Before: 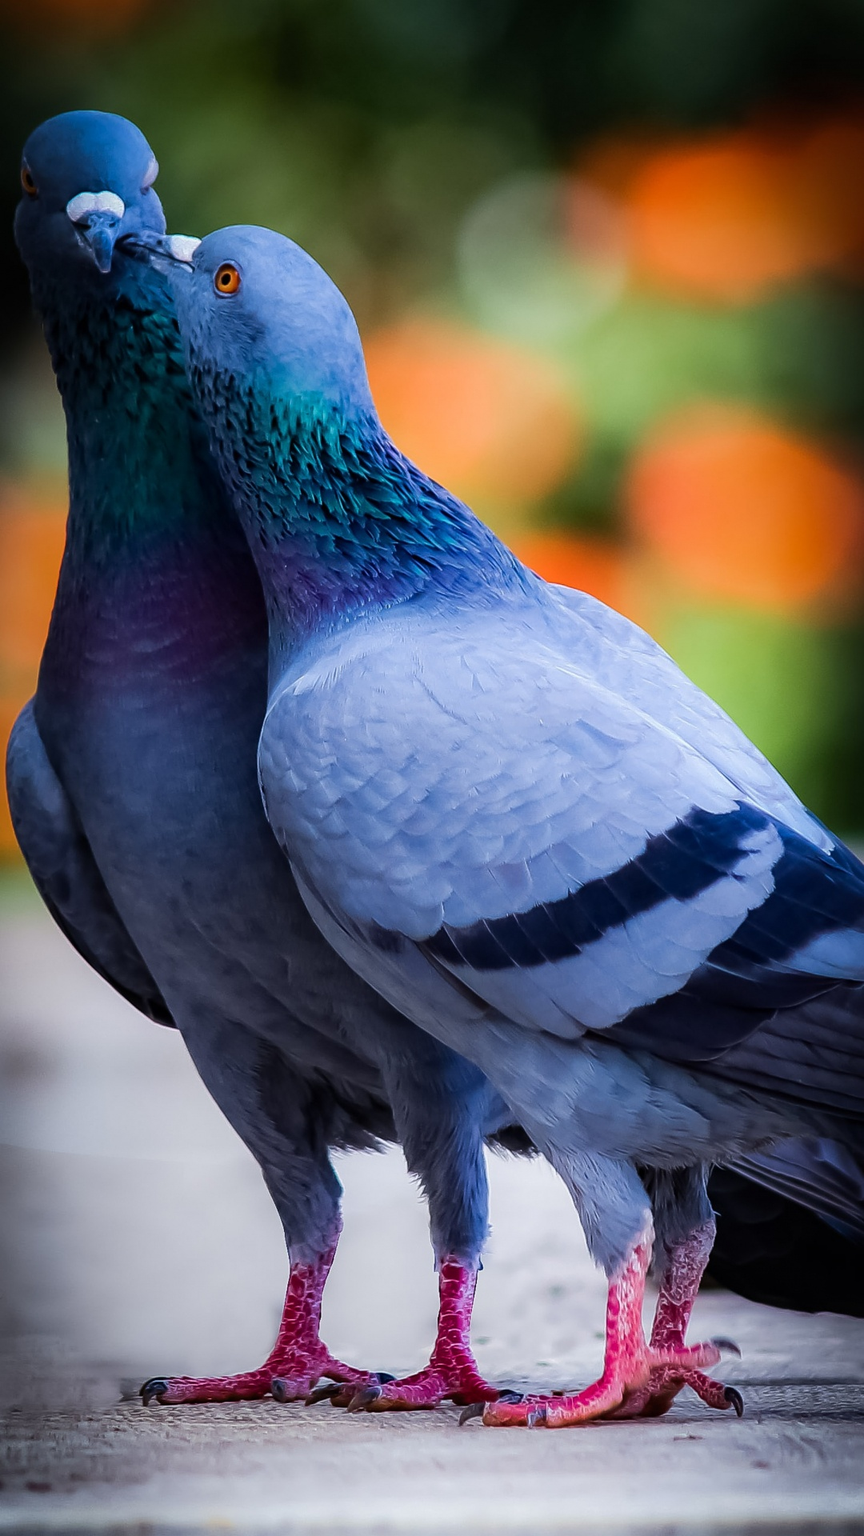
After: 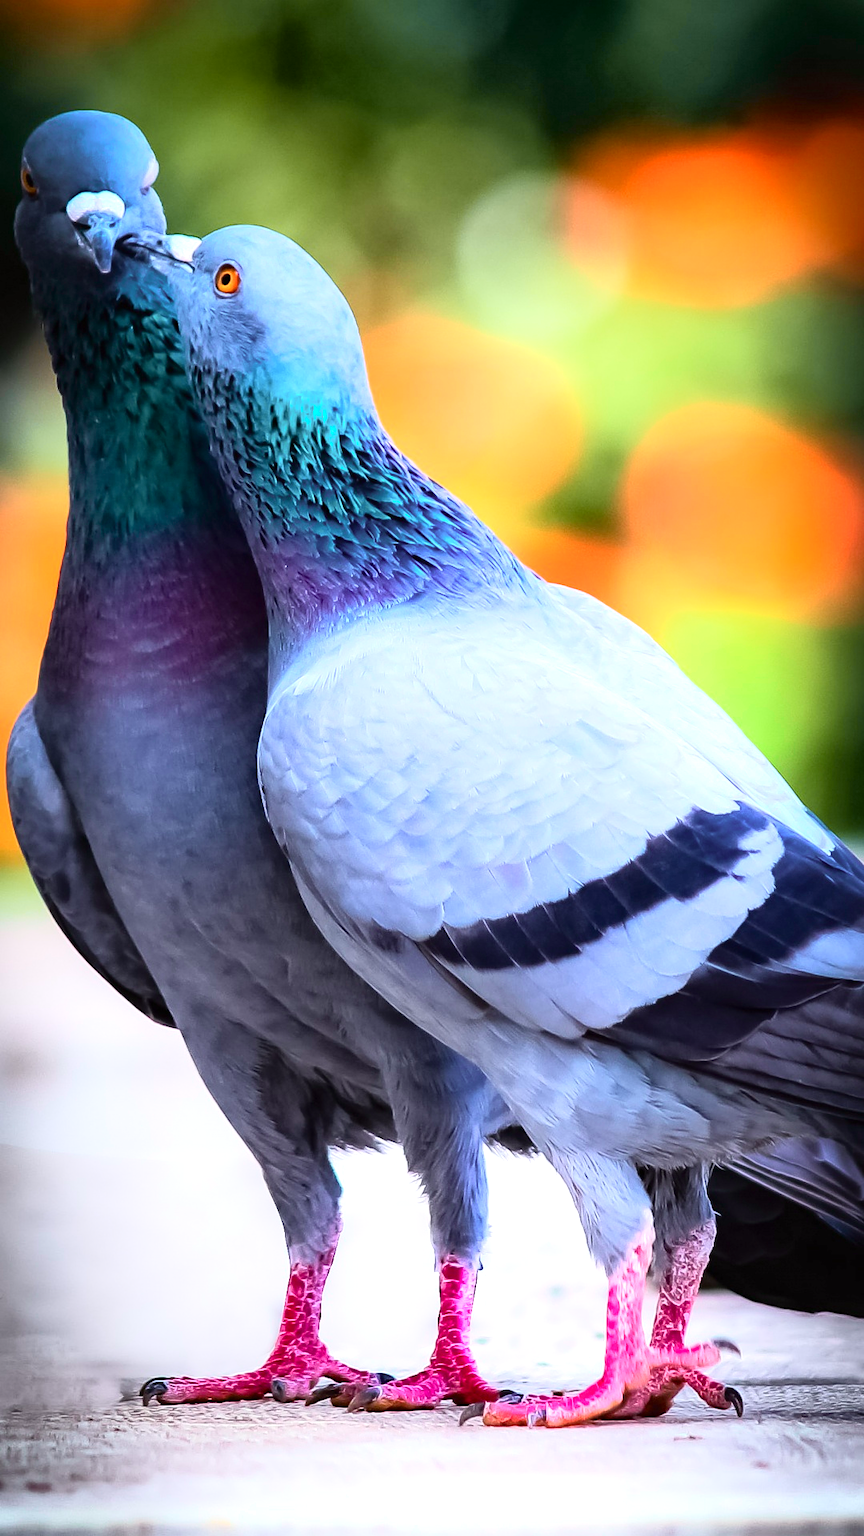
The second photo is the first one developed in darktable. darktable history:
exposure: exposure 1 EV, compensate highlight preservation false
tone curve: curves: ch0 [(0, 0.005) (0.103, 0.097) (0.18, 0.22) (0.4, 0.485) (0.5, 0.612) (0.668, 0.787) (0.823, 0.894) (1, 0.971)]; ch1 [(0, 0) (0.172, 0.123) (0.324, 0.253) (0.396, 0.388) (0.478, 0.461) (0.499, 0.498) (0.522, 0.528) (0.618, 0.649) (0.753, 0.821) (1, 1)]; ch2 [(0, 0) (0.411, 0.424) (0.496, 0.501) (0.515, 0.514) (0.555, 0.585) (0.641, 0.69) (1, 1)], color space Lab, independent channels, preserve colors none
